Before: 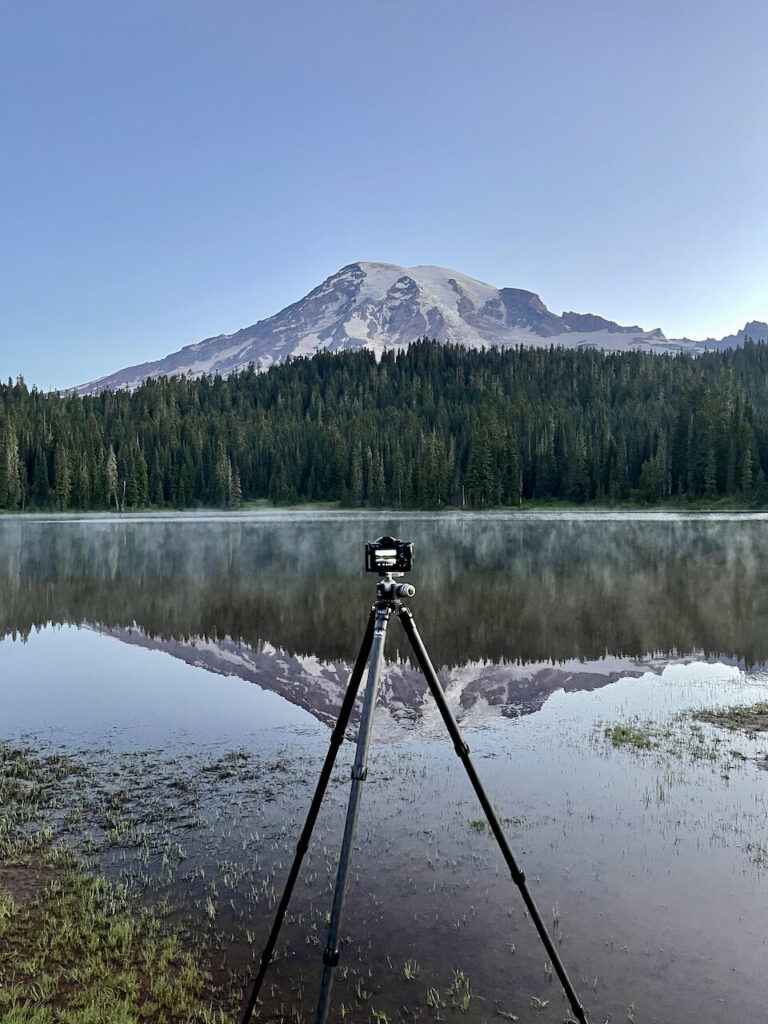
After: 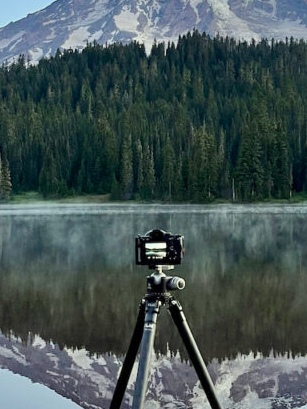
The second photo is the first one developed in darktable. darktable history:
crop: left 30%, top 30%, right 30%, bottom 30%
color correction: highlights a* -4.28, highlights b* 6.53
